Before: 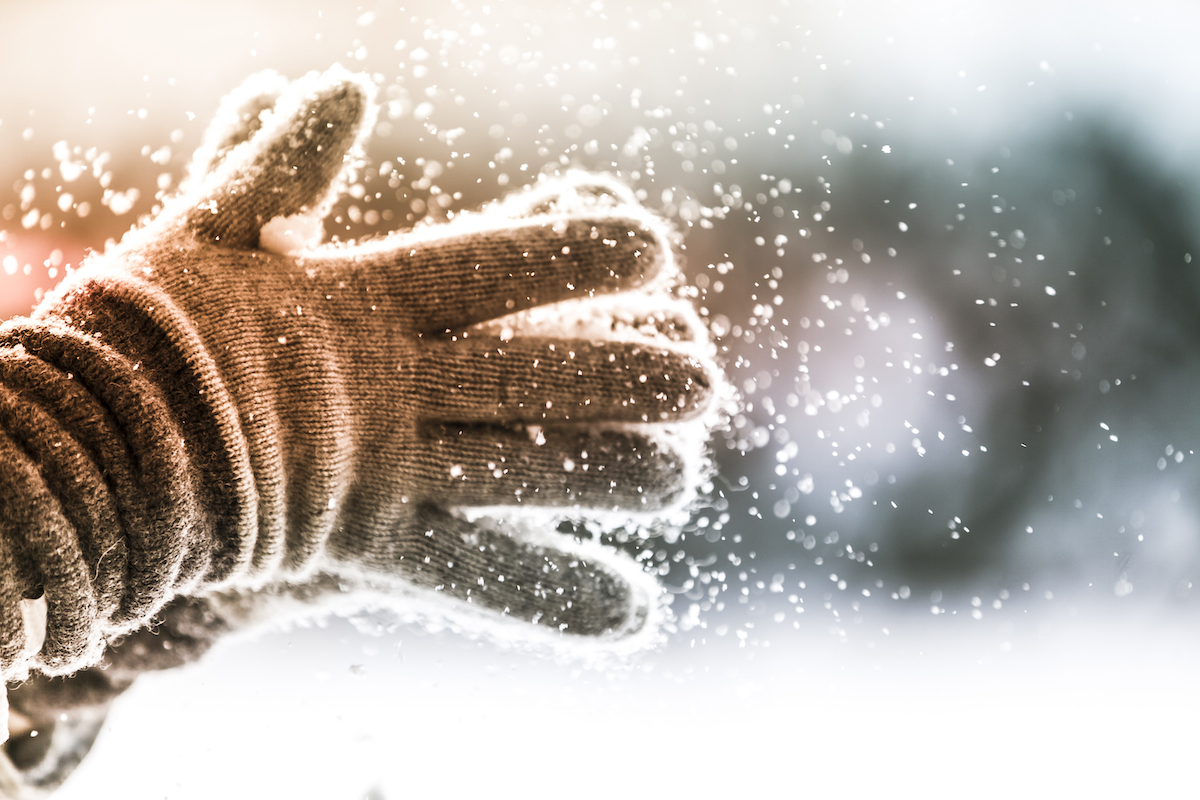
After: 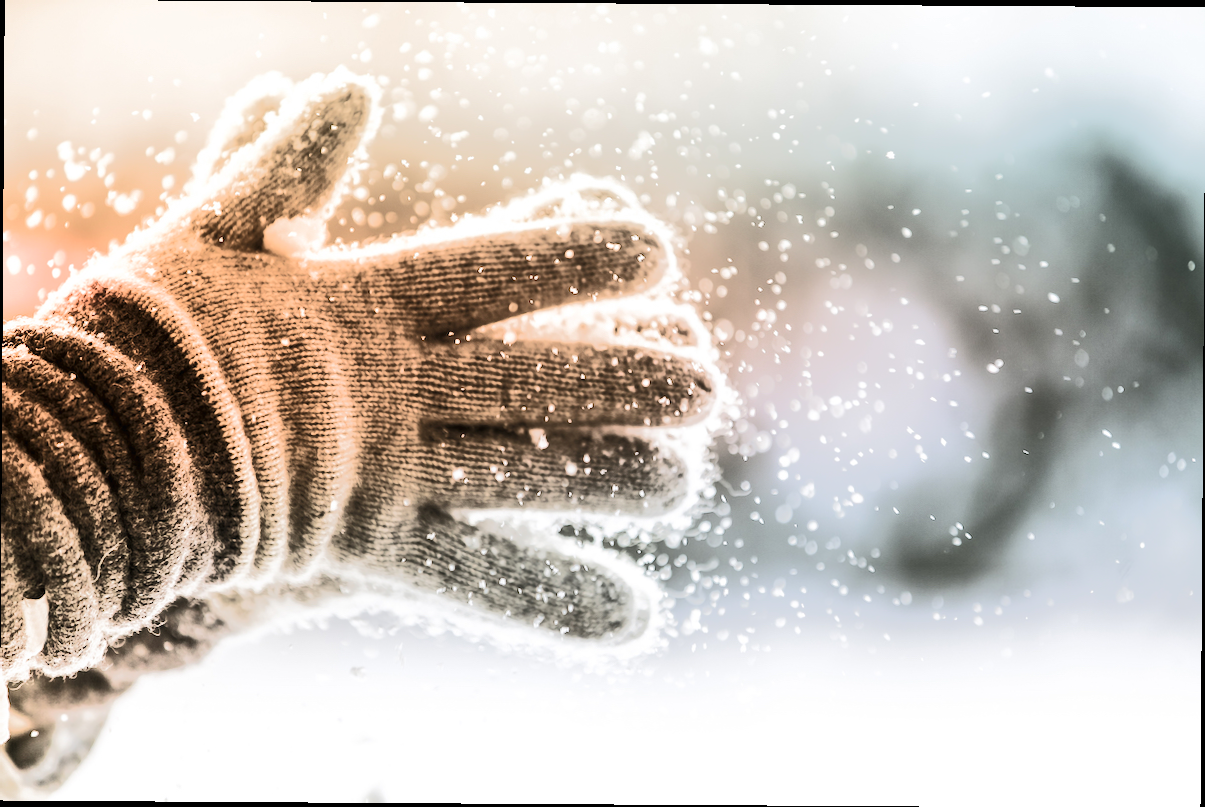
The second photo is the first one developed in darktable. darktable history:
crop and rotate: angle -0.375°
tone curve: curves: ch0 [(0, 0) (0.003, 0.005) (0.011, 0.007) (0.025, 0.009) (0.044, 0.013) (0.069, 0.017) (0.1, 0.02) (0.136, 0.029) (0.177, 0.052) (0.224, 0.086) (0.277, 0.129) (0.335, 0.188) (0.399, 0.256) (0.468, 0.361) (0.543, 0.526) (0.623, 0.696) (0.709, 0.784) (0.801, 0.85) (0.898, 0.882) (1, 1)], color space Lab, independent channels, preserve colors none
contrast brightness saturation: brightness 0.273
